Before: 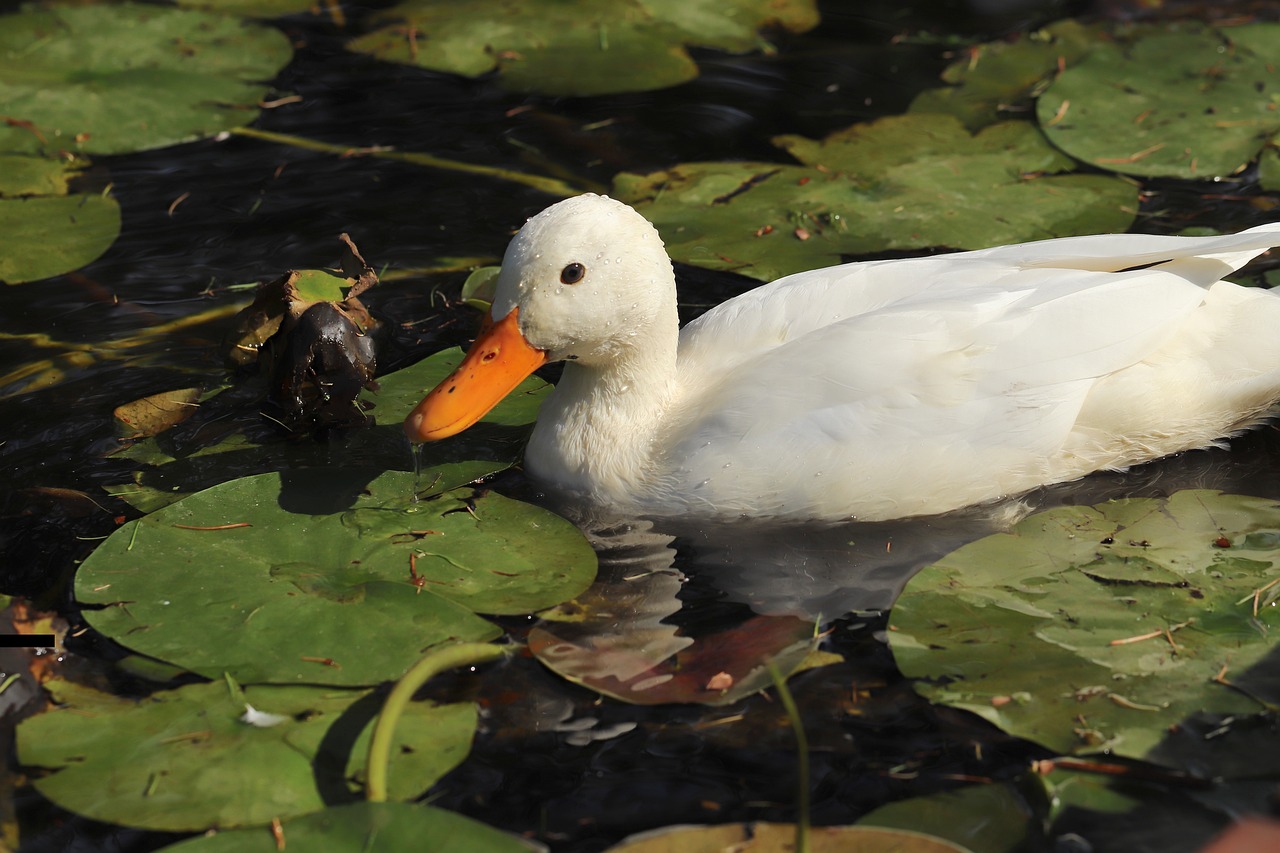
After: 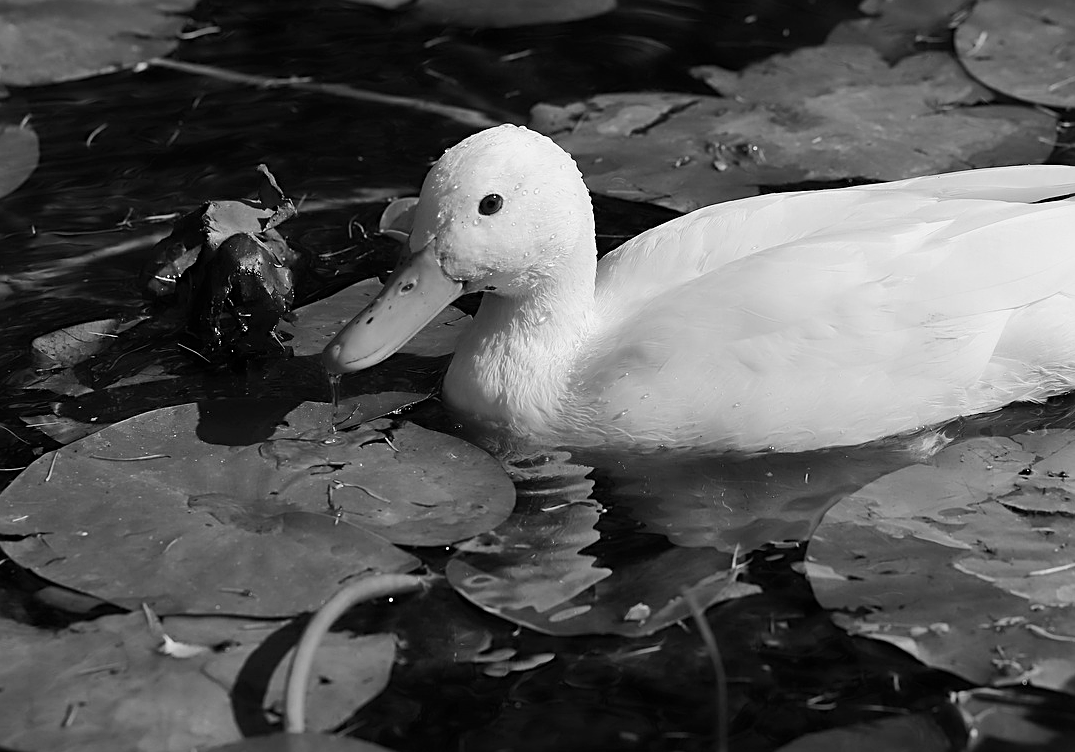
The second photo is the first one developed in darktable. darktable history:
crop: left 6.446%, top 8.188%, right 9.538%, bottom 3.548%
exposure: black level correction 0.001, exposure -0.2 EV, compensate highlight preservation false
sharpen: on, module defaults
tone curve: curves: ch0 [(0, 0) (0.051, 0.047) (0.102, 0.099) (0.232, 0.249) (0.462, 0.501) (0.698, 0.761) (0.908, 0.946) (1, 1)]; ch1 [(0, 0) (0.339, 0.298) (0.402, 0.363) (0.453, 0.413) (0.485, 0.469) (0.494, 0.493) (0.504, 0.501) (0.525, 0.533) (0.563, 0.591) (0.597, 0.631) (1, 1)]; ch2 [(0, 0) (0.48, 0.48) (0.504, 0.5) (0.539, 0.554) (0.59, 0.628) (0.642, 0.682) (0.824, 0.815) (1, 1)], color space Lab, independent channels, preserve colors none
monochrome: a -6.99, b 35.61, size 1.4
